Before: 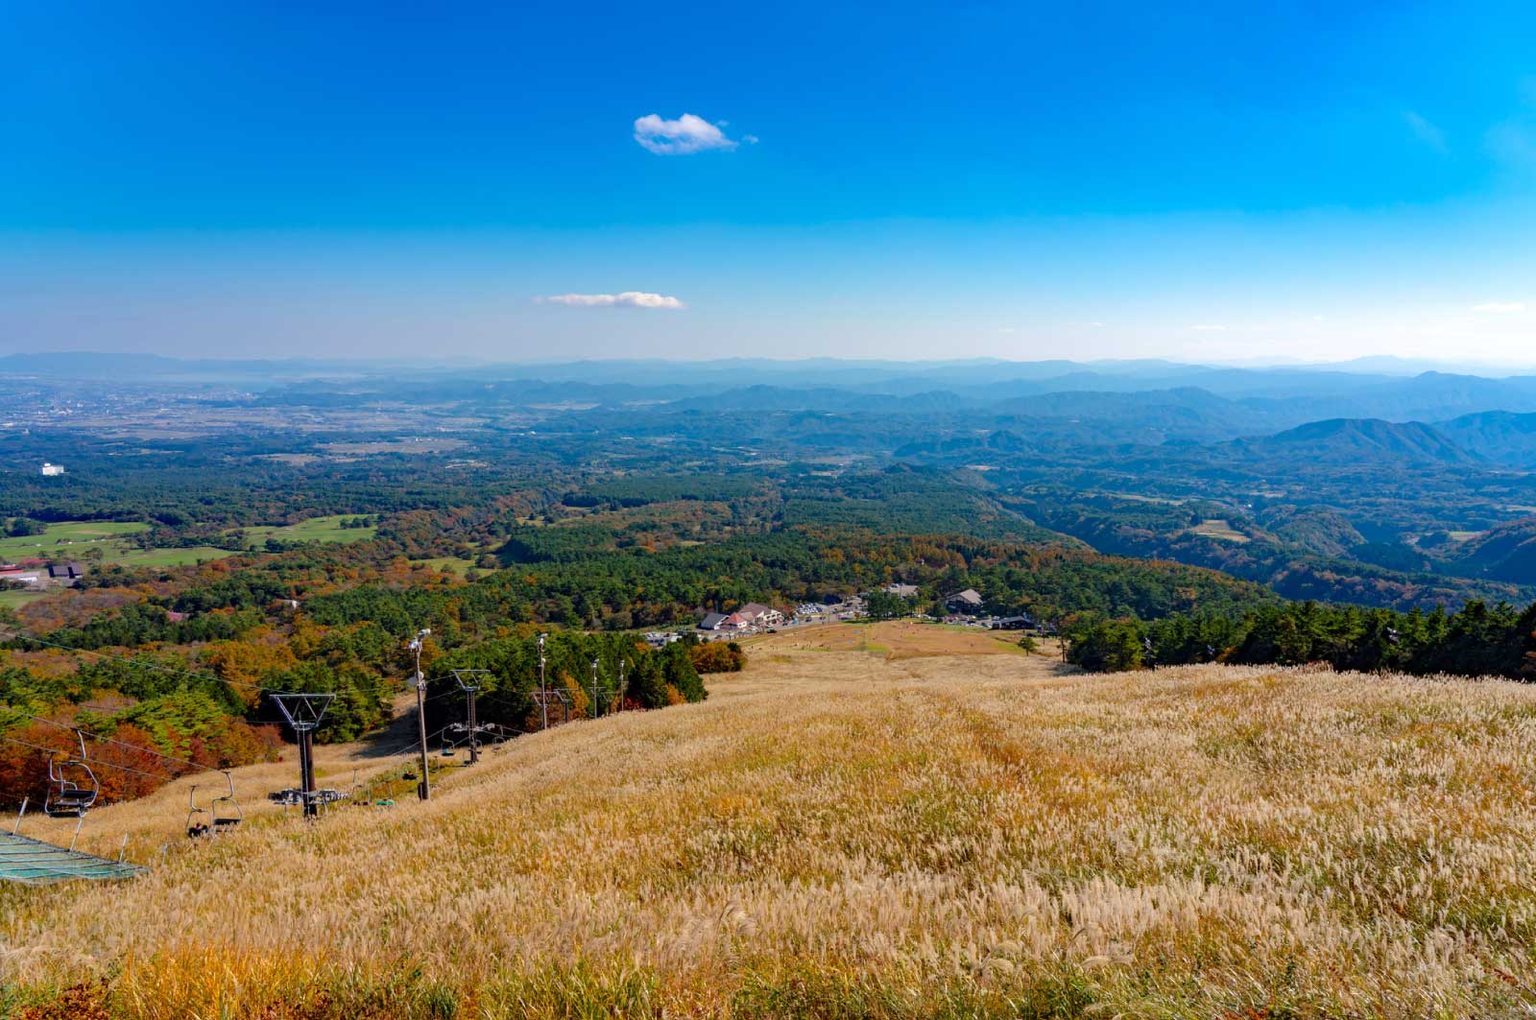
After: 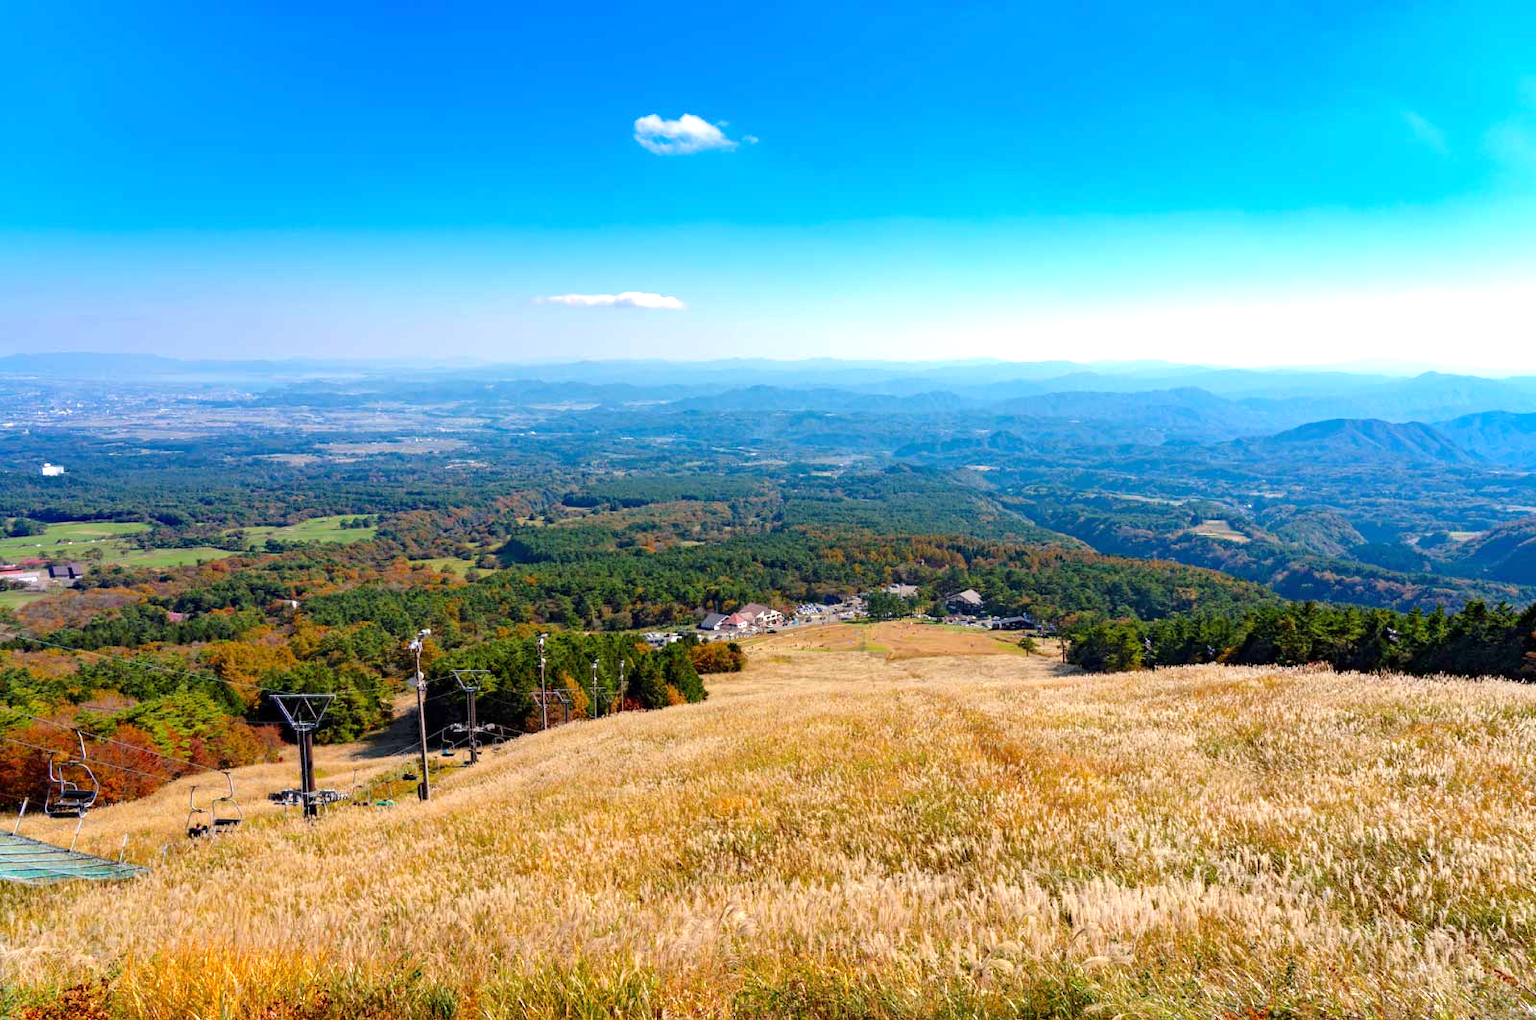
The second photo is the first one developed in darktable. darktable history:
exposure: exposure 0.669 EV, compensate highlight preservation false
